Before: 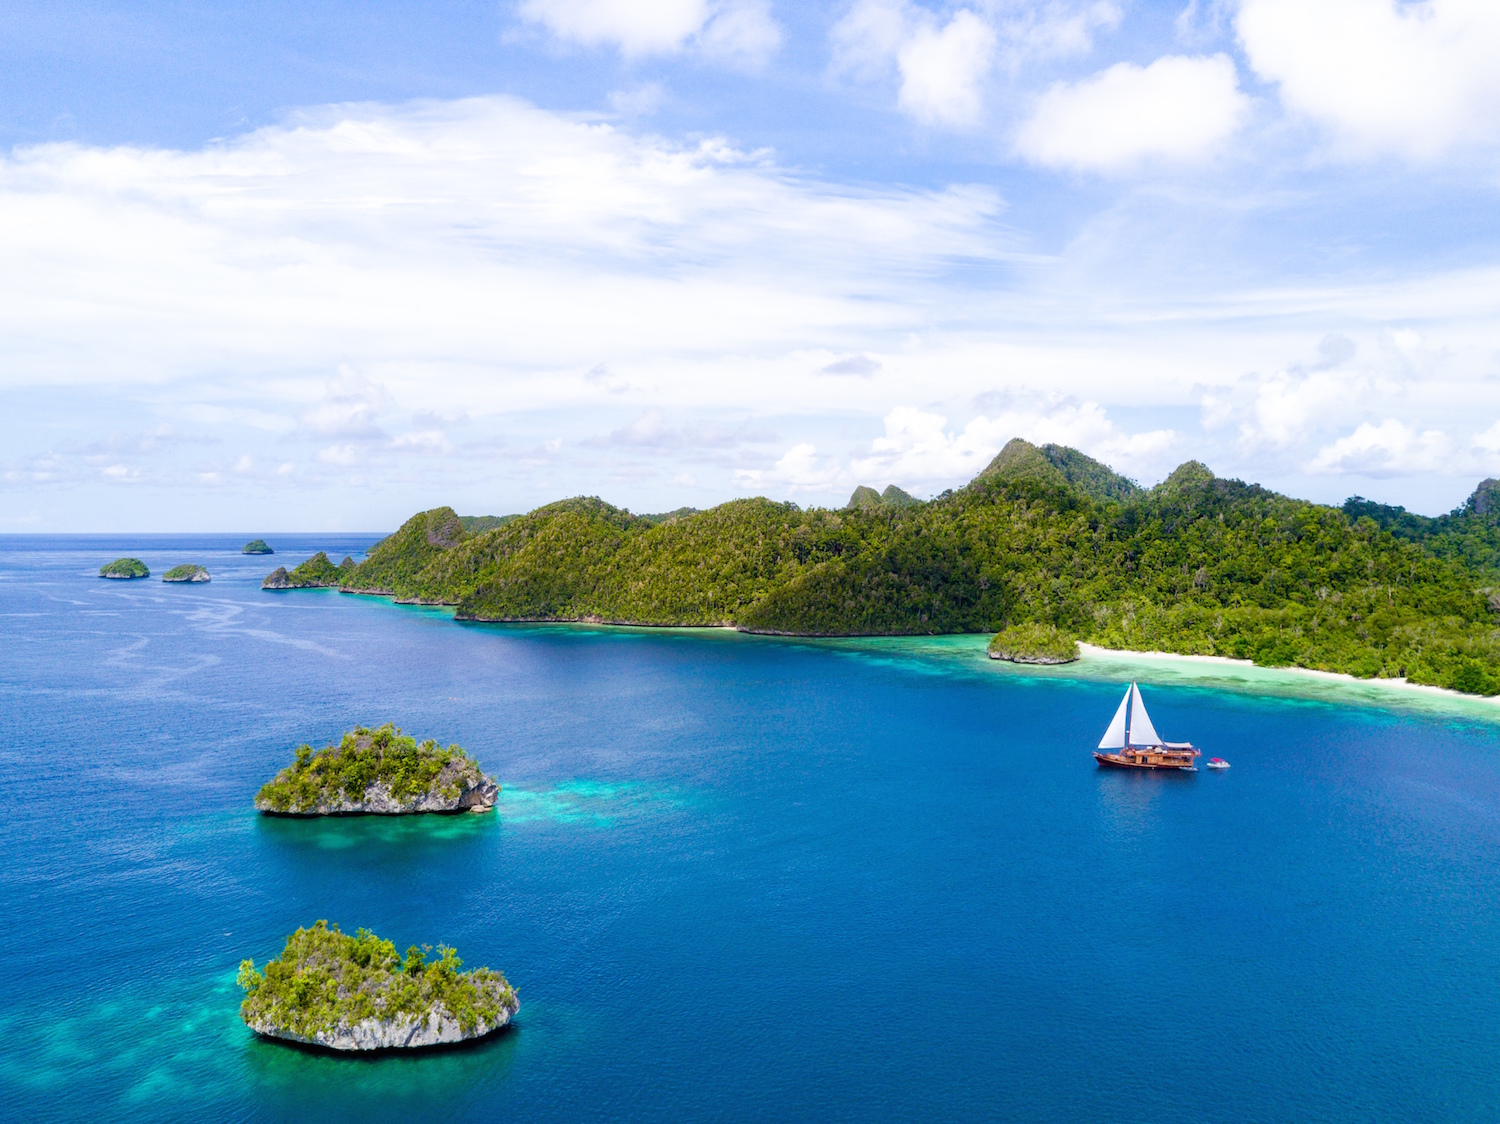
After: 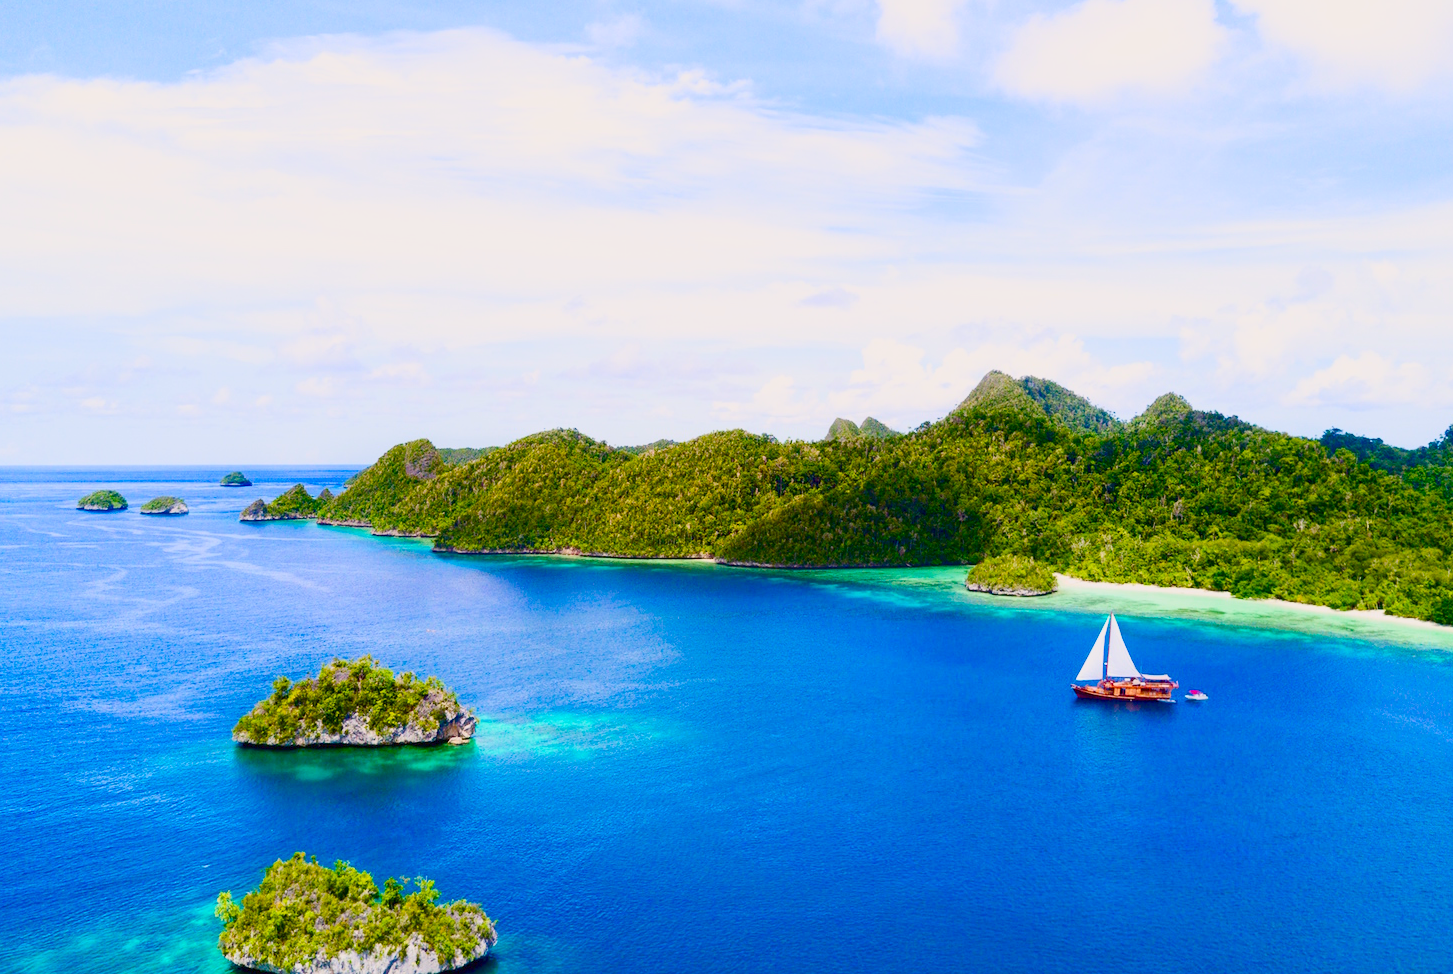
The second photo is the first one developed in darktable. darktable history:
crop: left 1.474%, top 6.107%, right 1.65%, bottom 7.195%
color balance rgb: highlights gain › chroma 1.094%, highlights gain › hue 52.85°, perceptual saturation grading › global saturation 20%, perceptual saturation grading › highlights -25.28%, perceptual saturation grading › shadows 49.519%, perceptual brilliance grading › global brilliance 2.822%, perceptual brilliance grading › highlights -2.34%, perceptual brilliance grading › shadows 2.855%, contrast -29.667%
contrast brightness saturation: contrast 0.404, brightness 0.047, saturation 0.263
